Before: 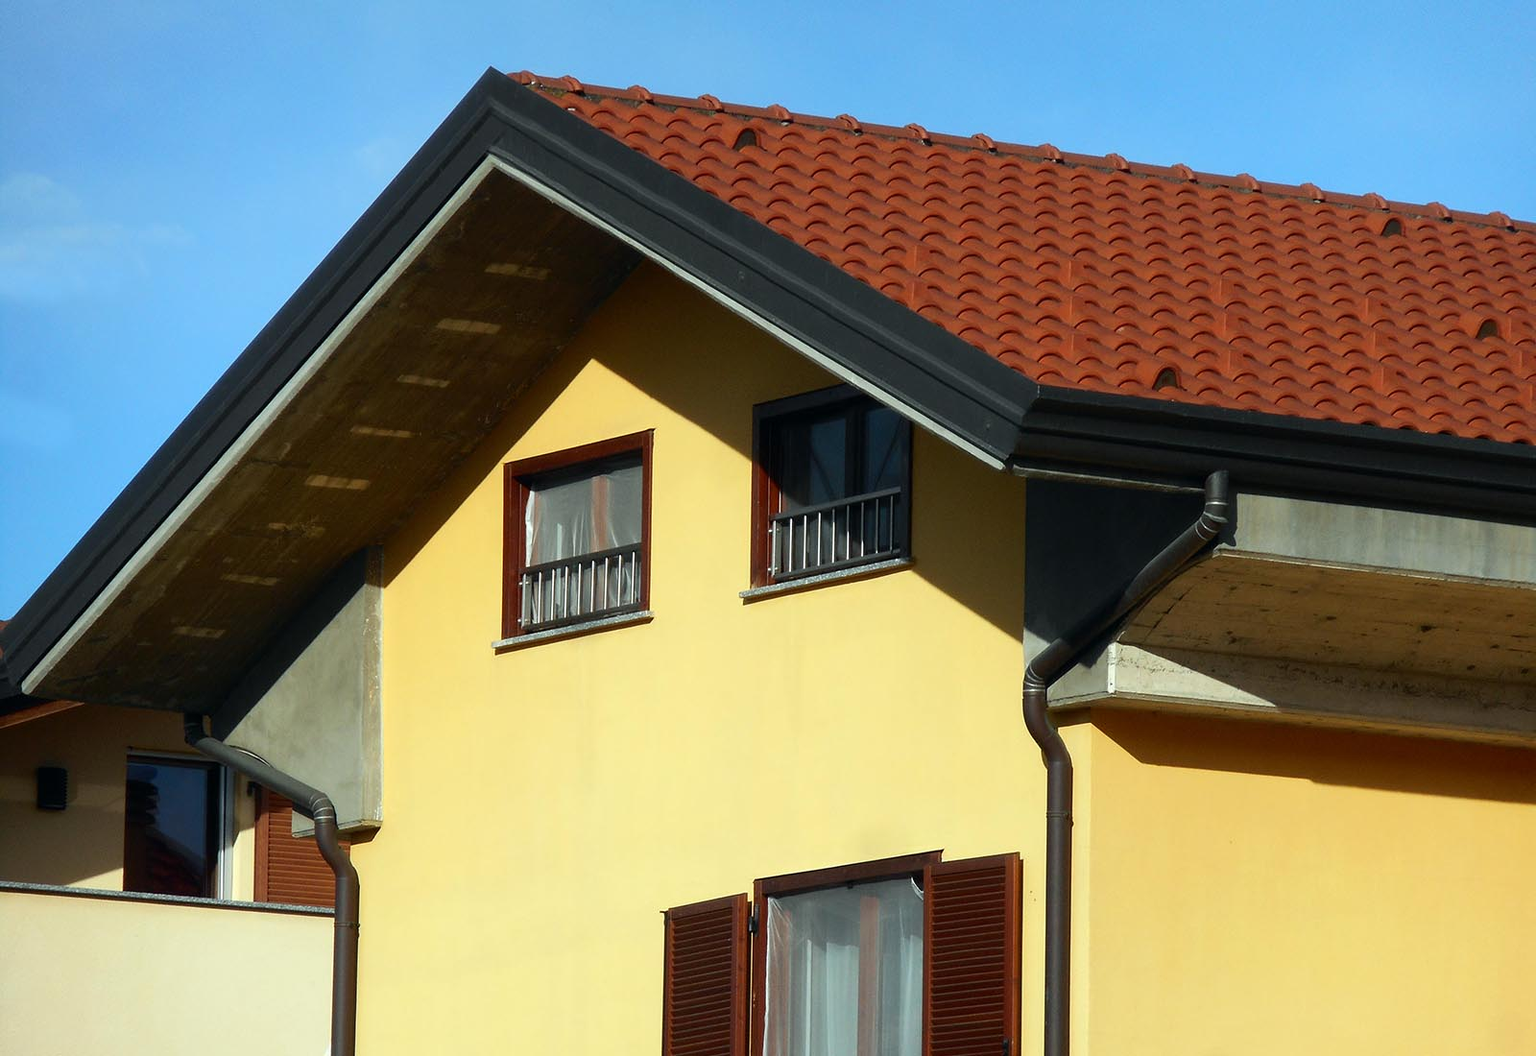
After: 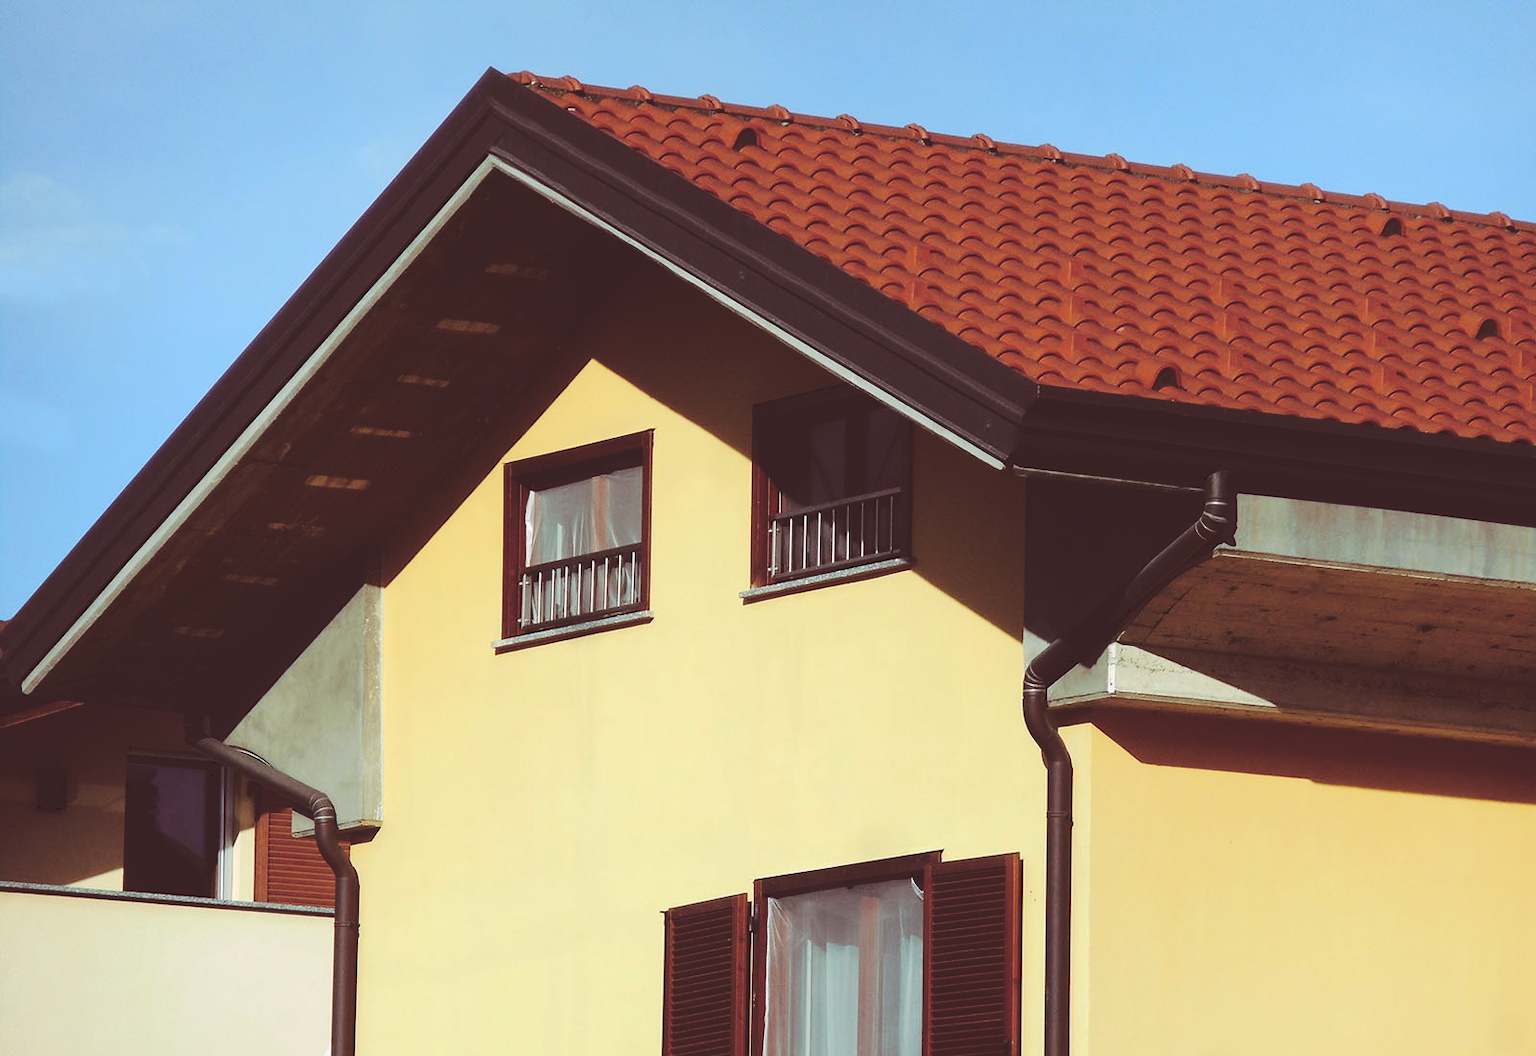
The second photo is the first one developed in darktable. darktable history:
tone curve: curves: ch0 [(0, 0) (0.003, 0.177) (0.011, 0.177) (0.025, 0.176) (0.044, 0.178) (0.069, 0.186) (0.1, 0.194) (0.136, 0.203) (0.177, 0.223) (0.224, 0.255) (0.277, 0.305) (0.335, 0.383) (0.399, 0.467) (0.468, 0.546) (0.543, 0.616) (0.623, 0.694) (0.709, 0.764) (0.801, 0.834) (0.898, 0.901) (1, 1)], preserve colors none
split-toning: highlights › hue 298.8°, highlights › saturation 0.73, compress 41.76%
